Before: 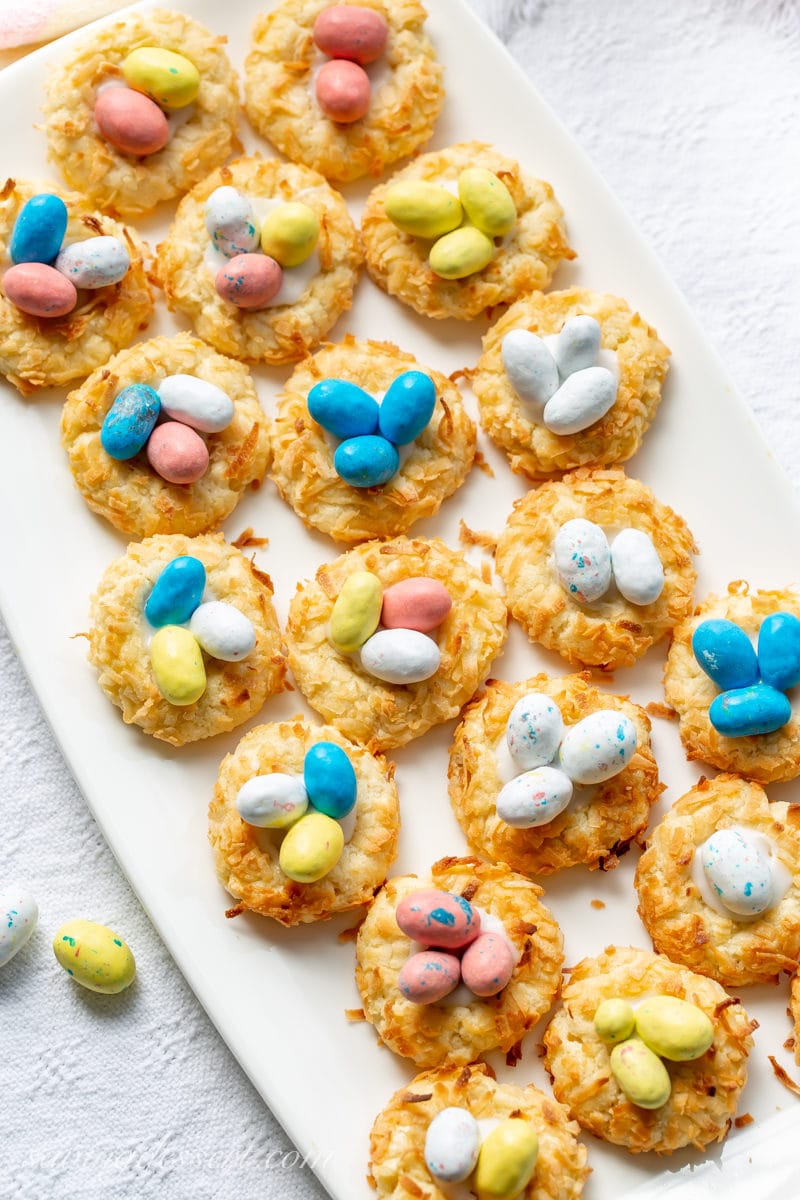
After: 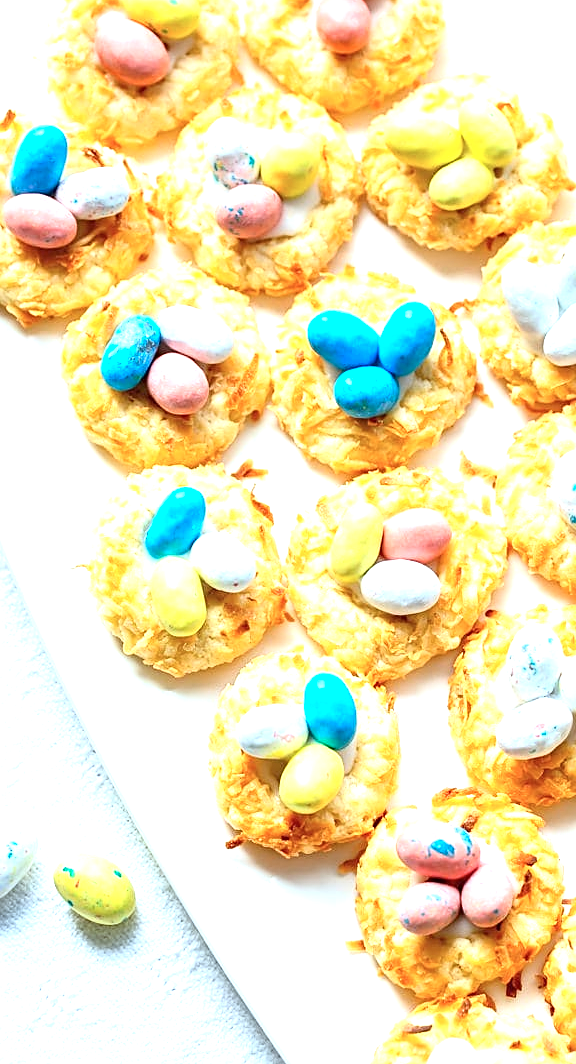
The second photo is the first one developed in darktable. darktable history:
color calibration: gray › normalize channels true, illuminant F (fluorescent), F source F9 (Cool White Deluxe 4150 K) – high CRI, x 0.375, y 0.373, temperature 4155.87 K, gamut compression 0.012
tone curve: curves: ch0 [(0, 0) (0.003, 0.003) (0.011, 0.012) (0.025, 0.026) (0.044, 0.047) (0.069, 0.073) (0.1, 0.105) (0.136, 0.143) (0.177, 0.187) (0.224, 0.237) (0.277, 0.293) (0.335, 0.354) (0.399, 0.422) (0.468, 0.495) (0.543, 0.574) (0.623, 0.659) (0.709, 0.749) (0.801, 0.846) (0.898, 0.932) (1, 1)], color space Lab, independent channels, preserve colors none
sharpen: on, module defaults
exposure: black level correction 0, exposure 1.107 EV, compensate highlight preservation false
crop: top 5.762%, right 27.9%, bottom 5.556%
